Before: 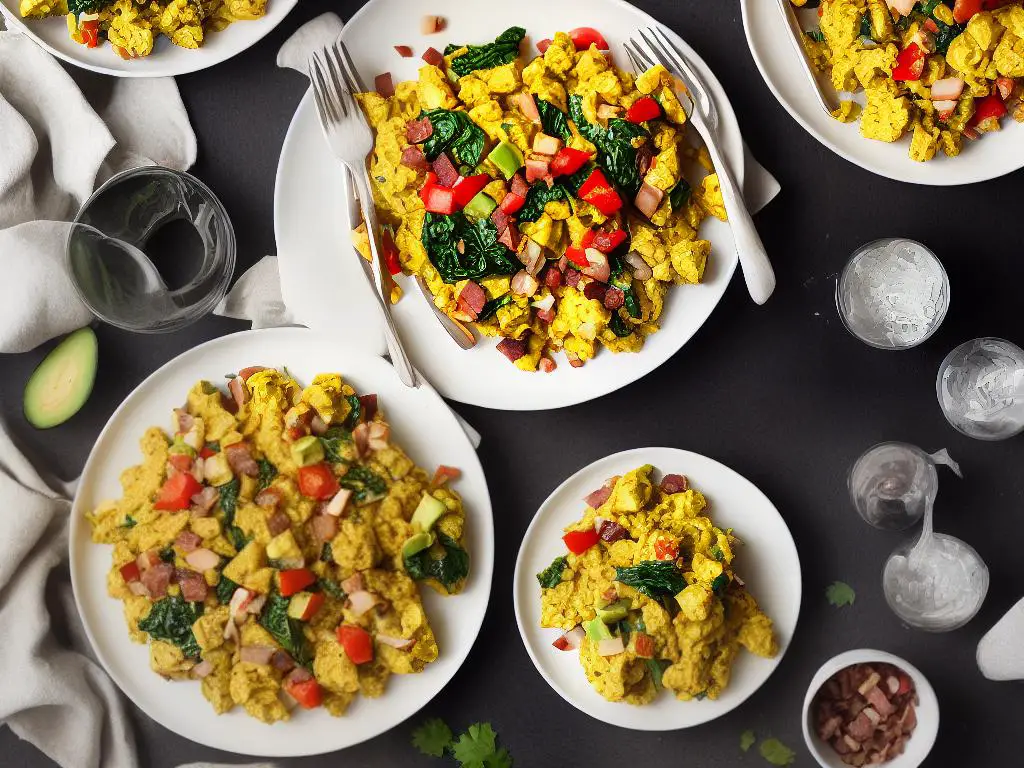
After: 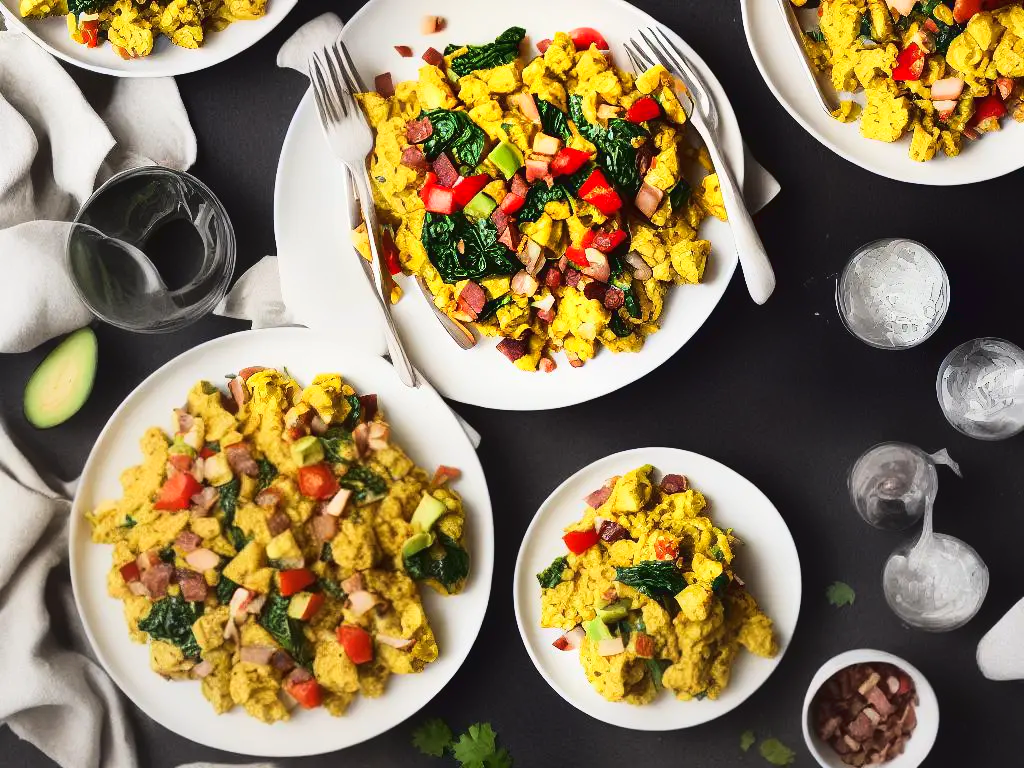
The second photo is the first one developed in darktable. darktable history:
tone curve: curves: ch0 [(0, 0.032) (0.181, 0.156) (0.751, 0.829) (1, 1)], color space Lab, linked channels, preserve colors none
exposure: compensate highlight preservation false
